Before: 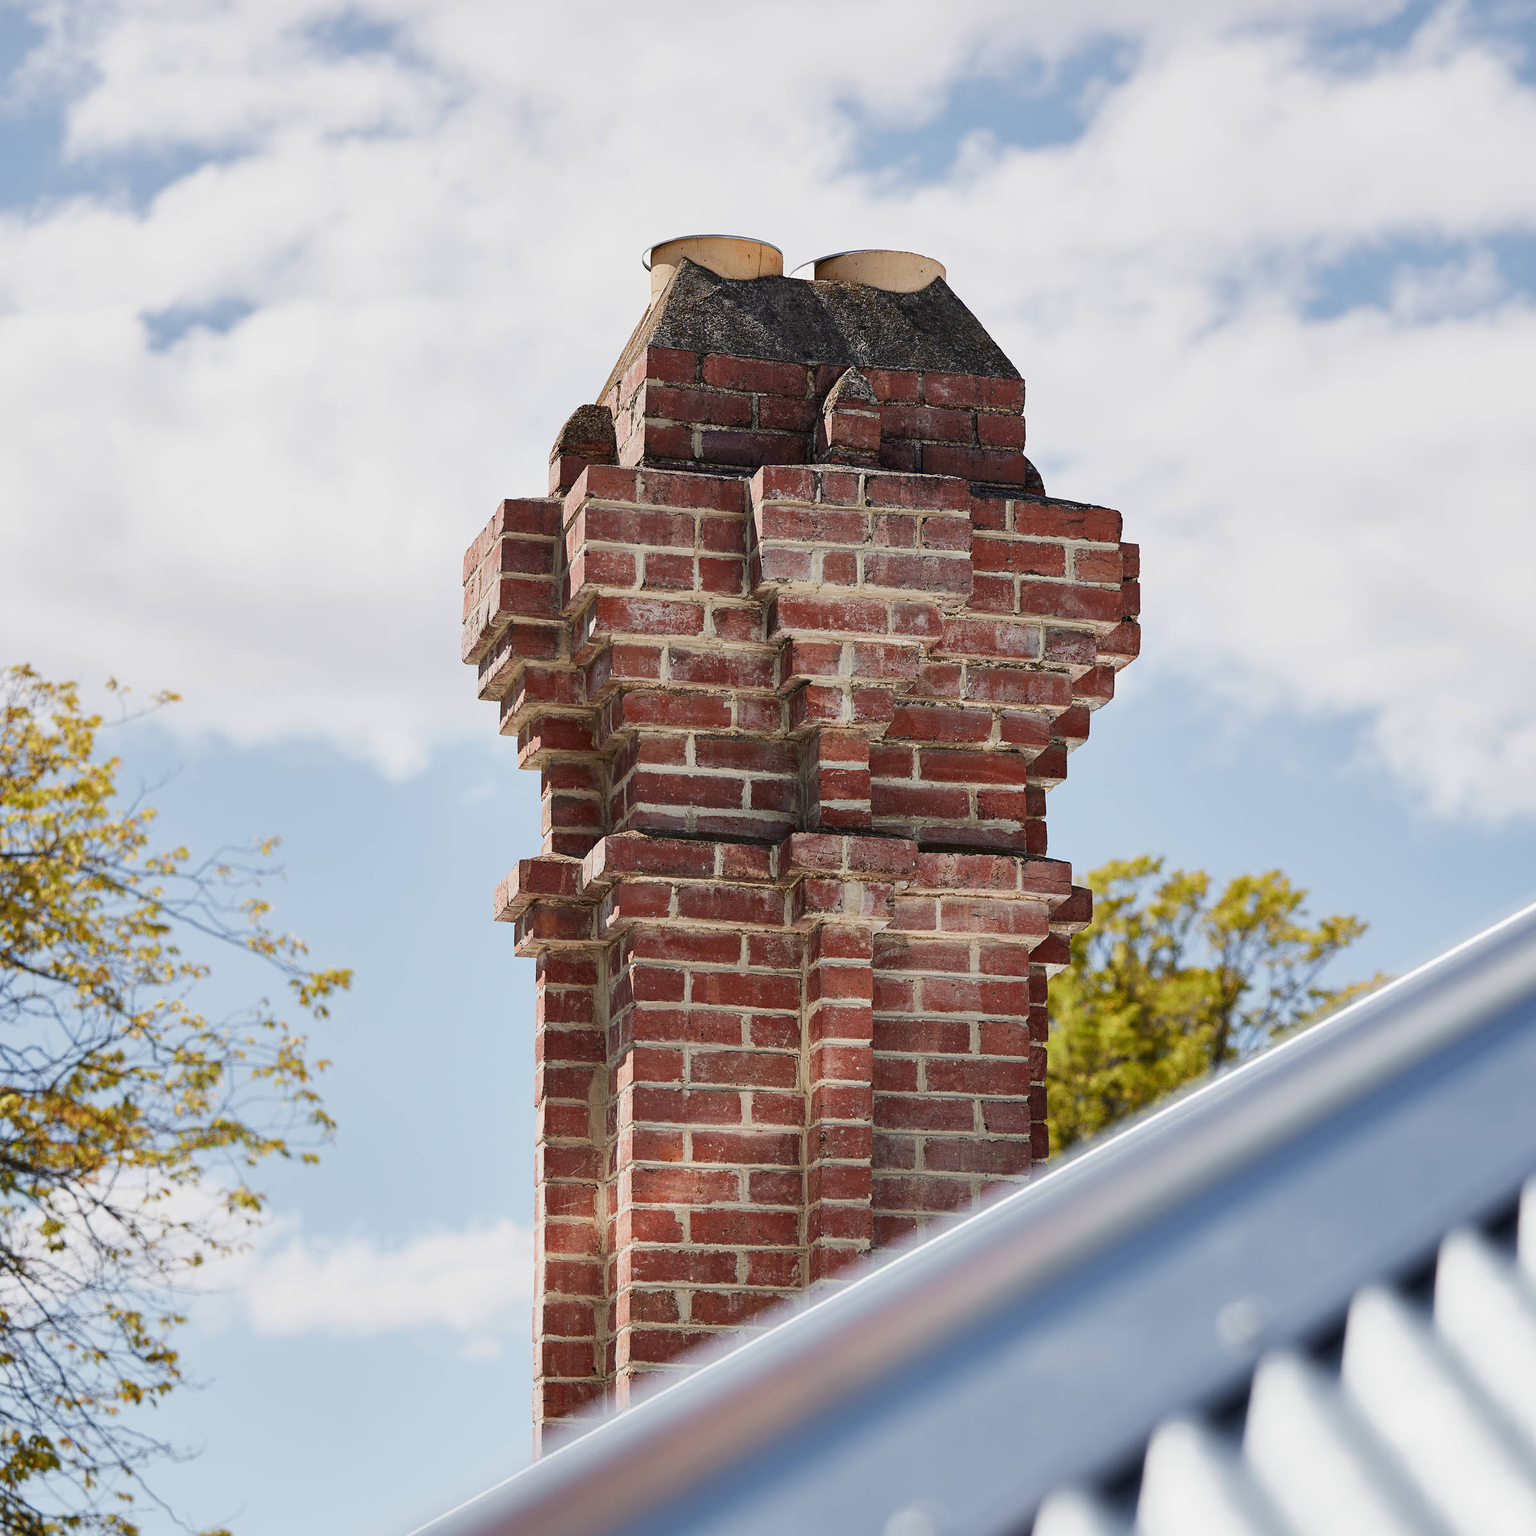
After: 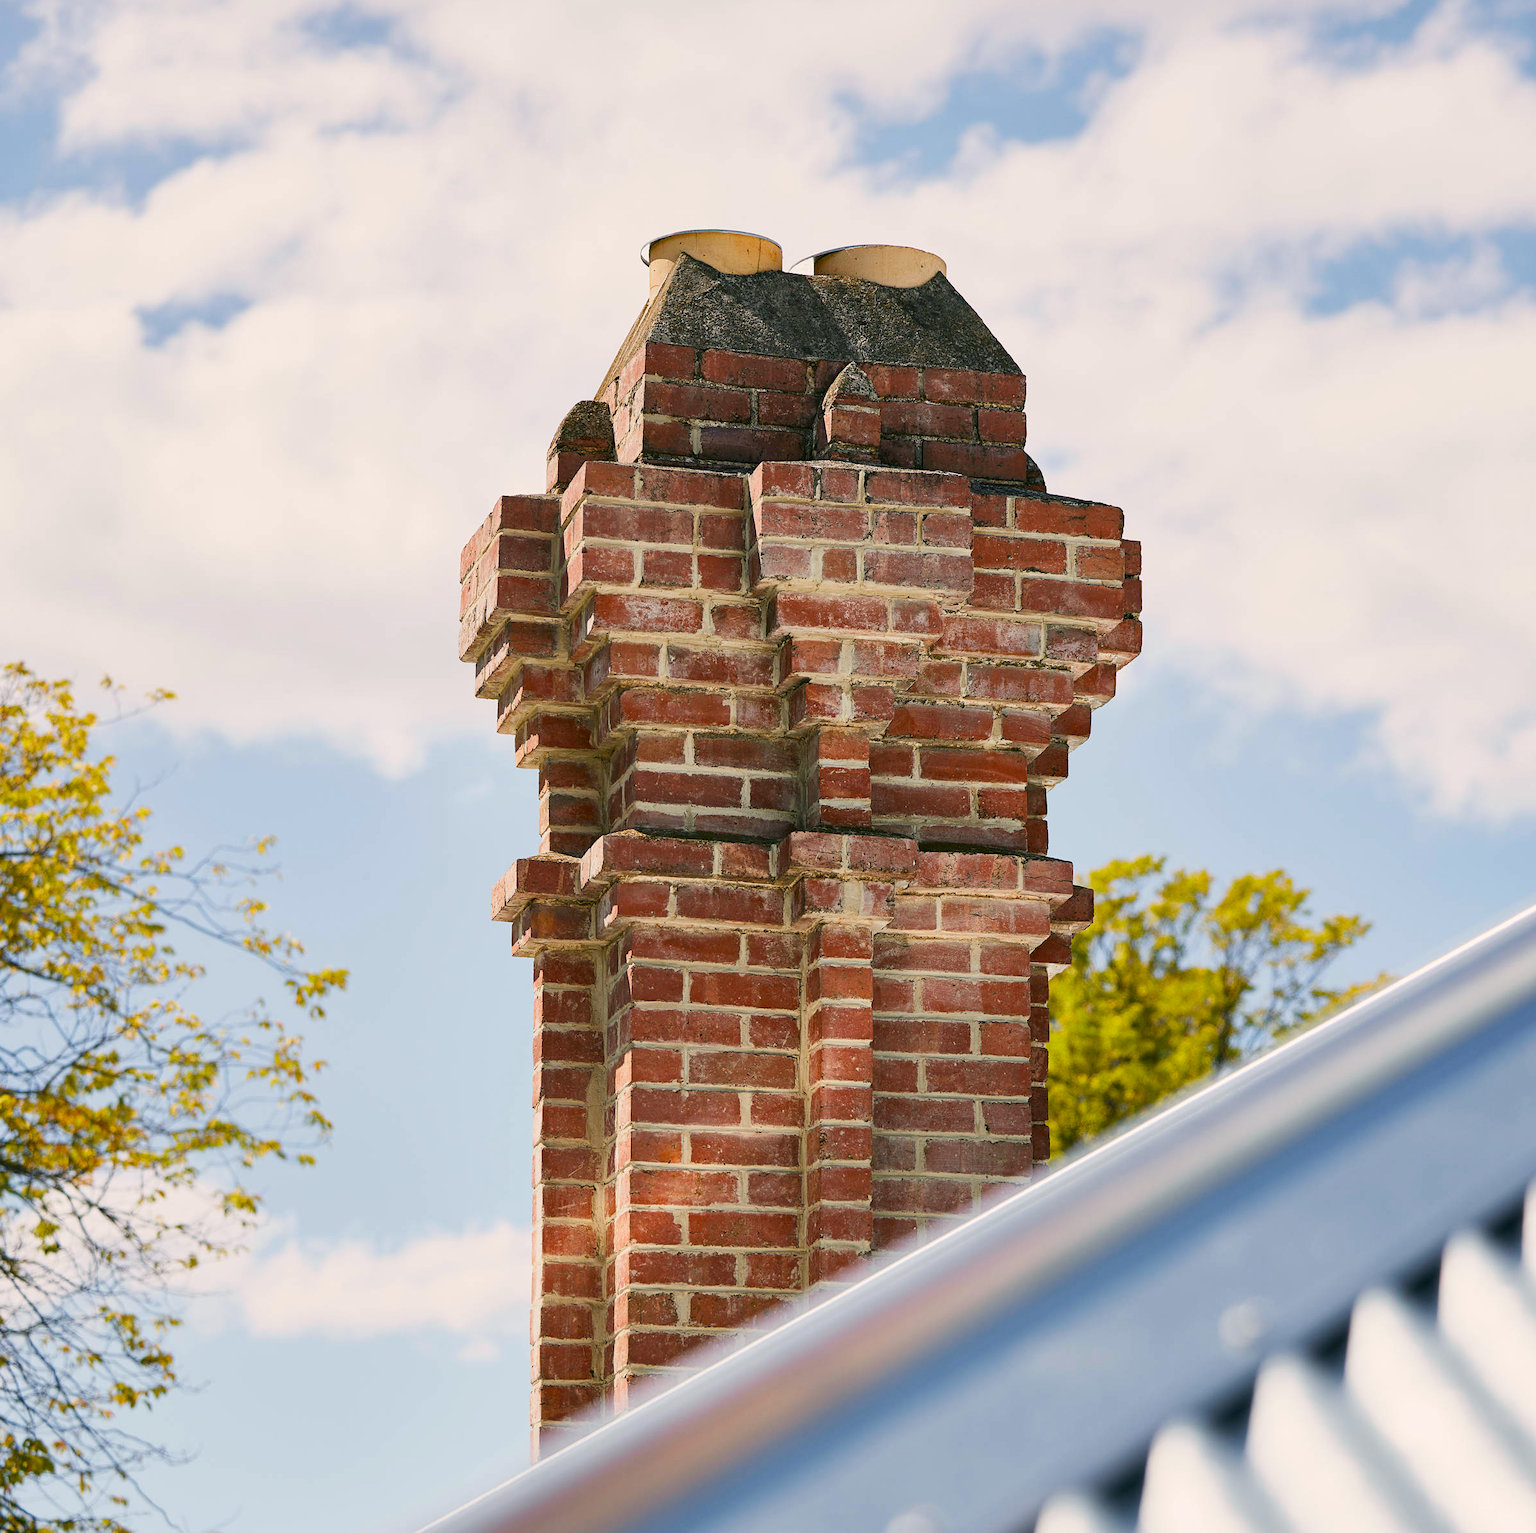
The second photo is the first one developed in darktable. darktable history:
crop: left 0.434%, top 0.485%, right 0.244%, bottom 0.386%
color correction: highlights a* 4.02, highlights b* 4.98, shadows a* -7.55, shadows b* 4.98
color balance rgb: perceptual saturation grading › global saturation 25%, global vibrance 20%
contrast brightness saturation: contrast 0.05, brightness 0.06, saturation 0.01
